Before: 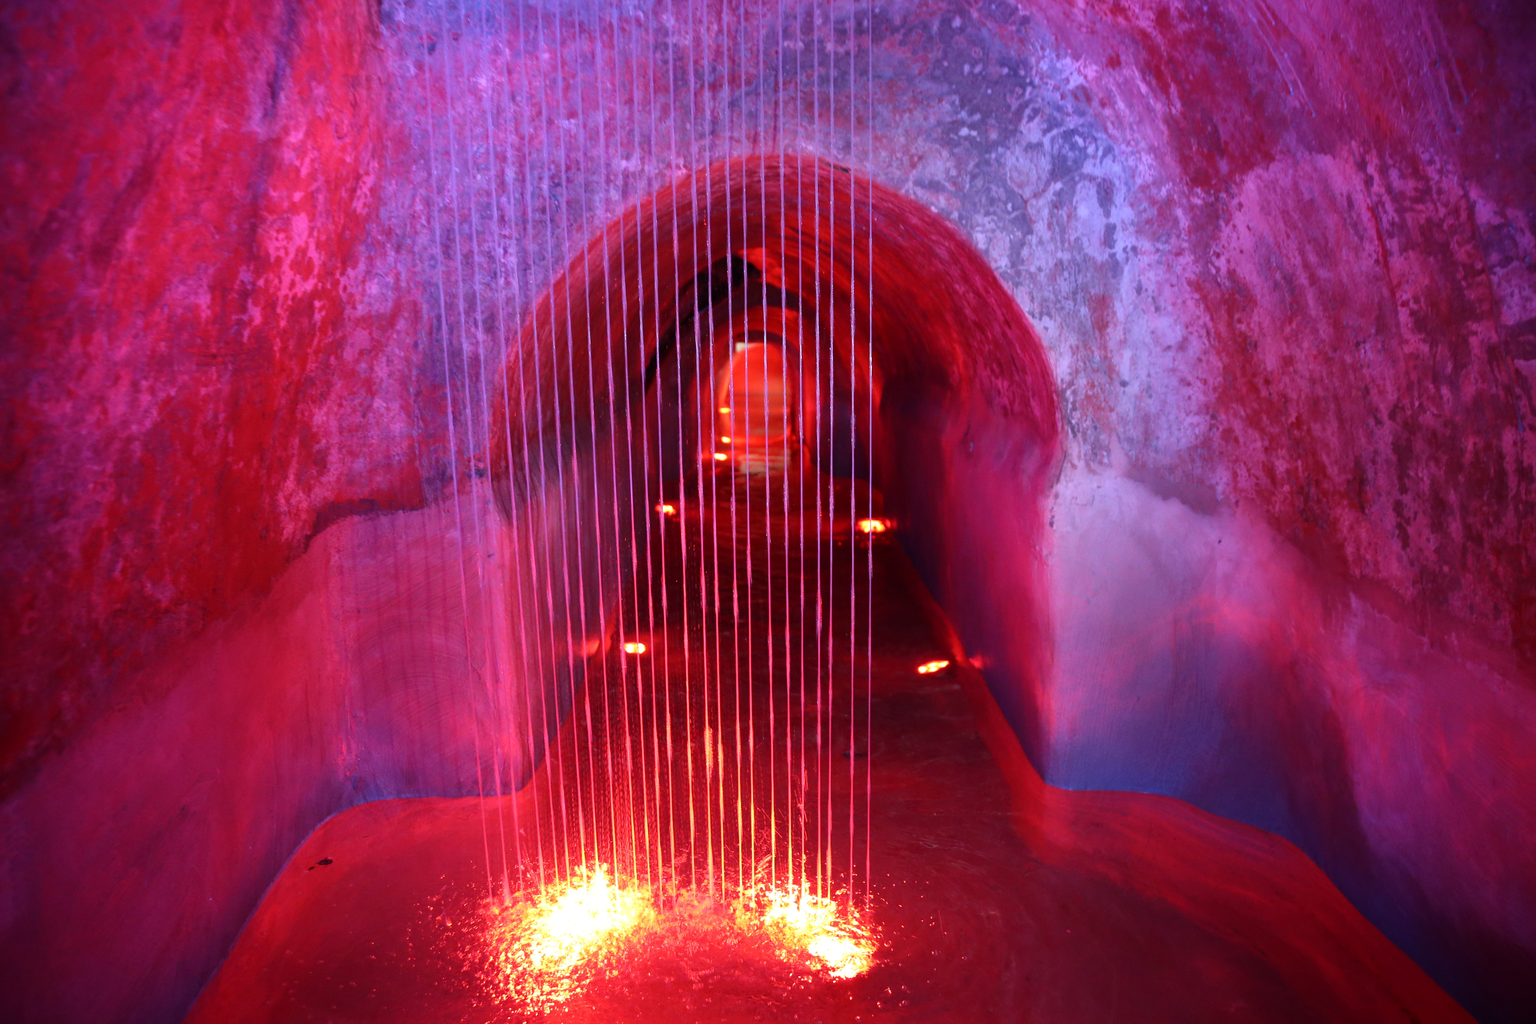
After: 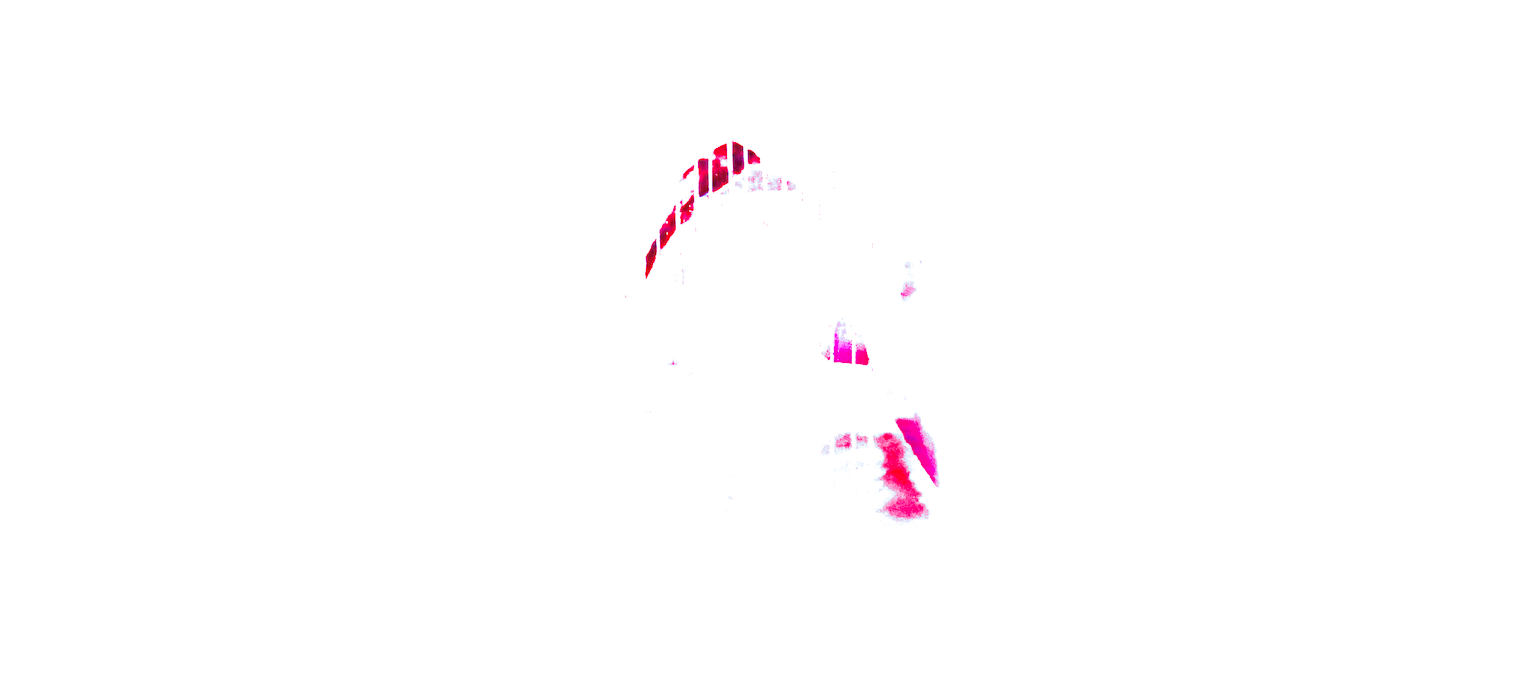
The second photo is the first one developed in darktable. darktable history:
crop: top 11.166%, bottom 22.168%
white balance: red 8, blue 8
shadows and highlights: on, module defaults
split-toning: shadows › hue 351.18°, shadows › saturation 0.86, highlights › hue 218.82°, highlights › saturation 0.73, balance -19.167
